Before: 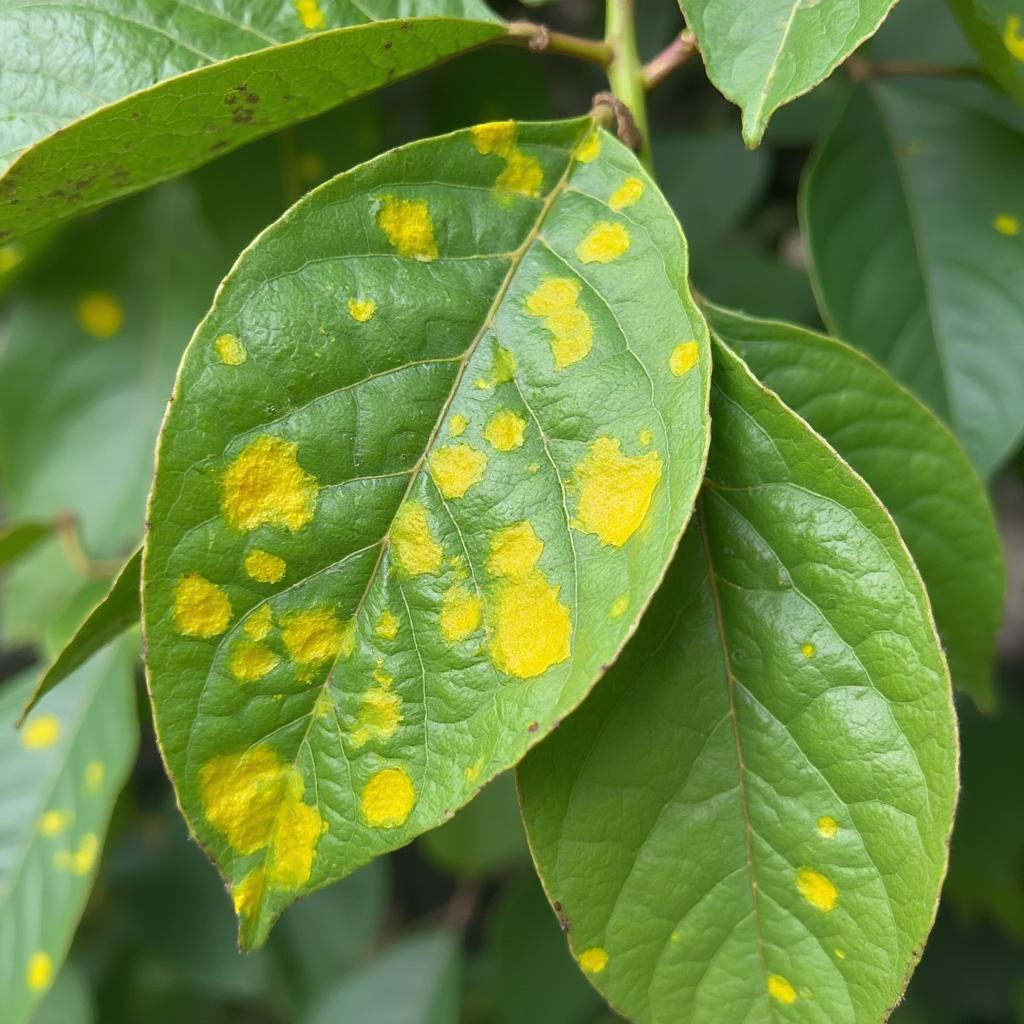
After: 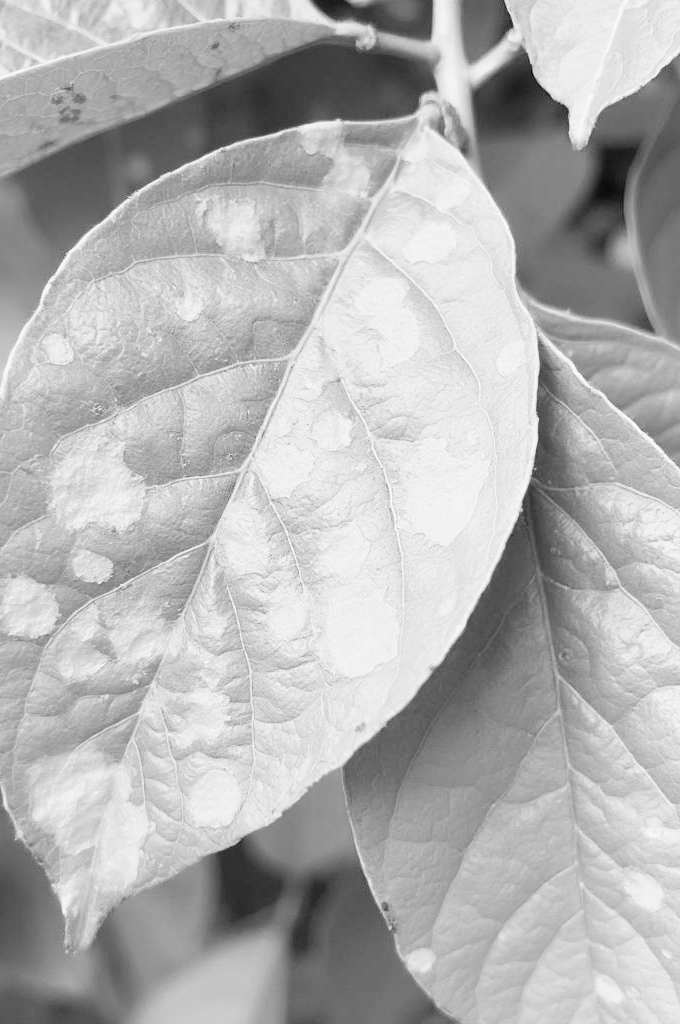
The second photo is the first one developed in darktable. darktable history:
shadows and highlights: shadows 0.184, highlights 39.42
exposure: black level correction 0, exposure 1.674 EV, compensate exposure bias true, compensate highlight preservation false
filmic rgb: black relative exposure -7.65 EV, white relative exposure 4.56 EV, hardness 3.61, add noise in highlights 0.001, preserve chrominance no, color science v3 (2019), use custom middle-gray values true, contrast in highlights soft
crop: left 16.989%, right 16.571%
color calibration: output gray [0.267, 0.423, 0.261, 0], illuminant as shot in camera, x 0.36, y 0.363, temperature 4572.57 K
